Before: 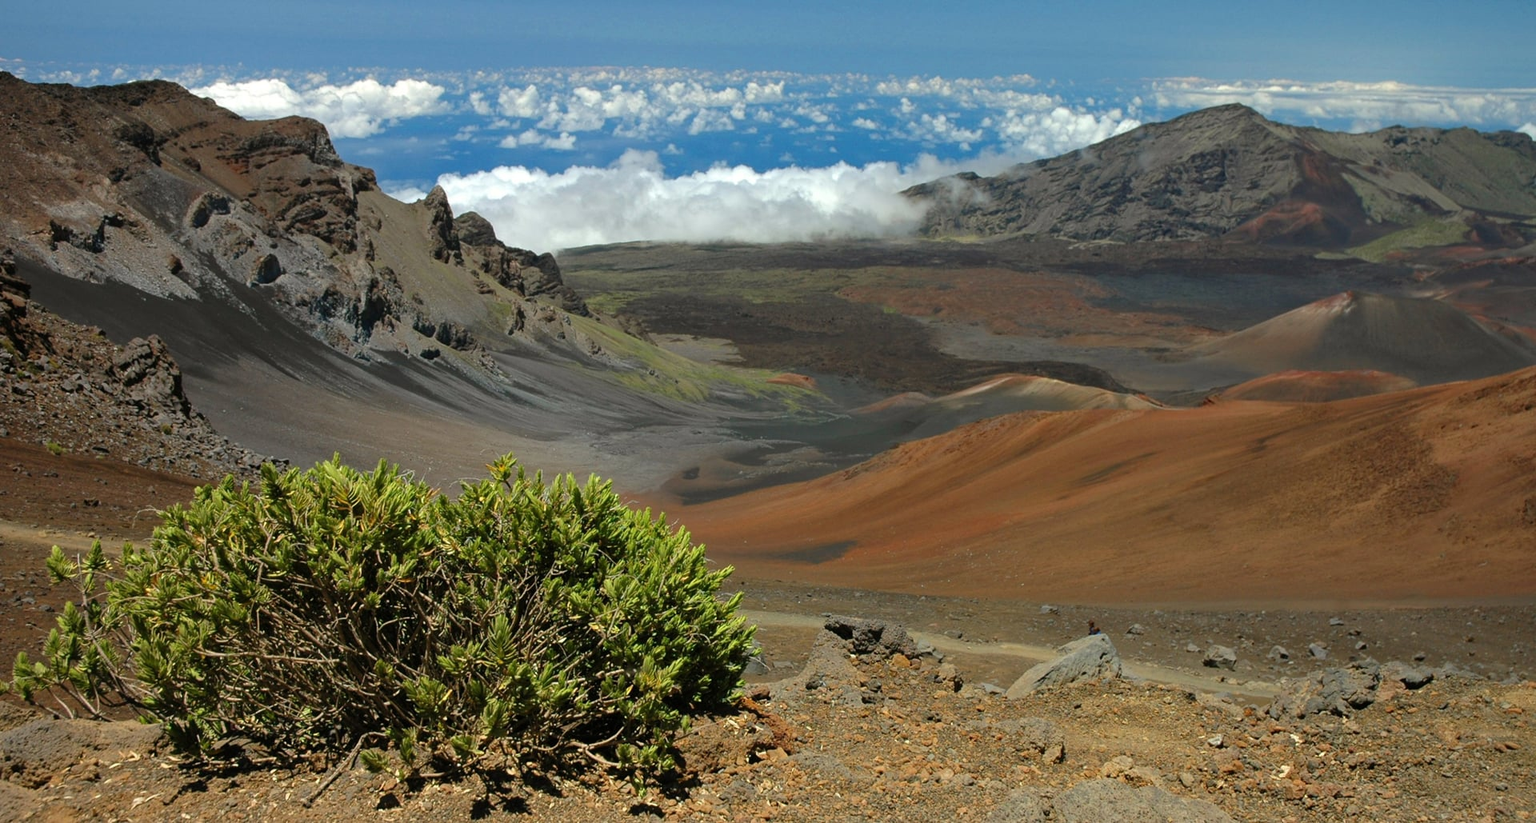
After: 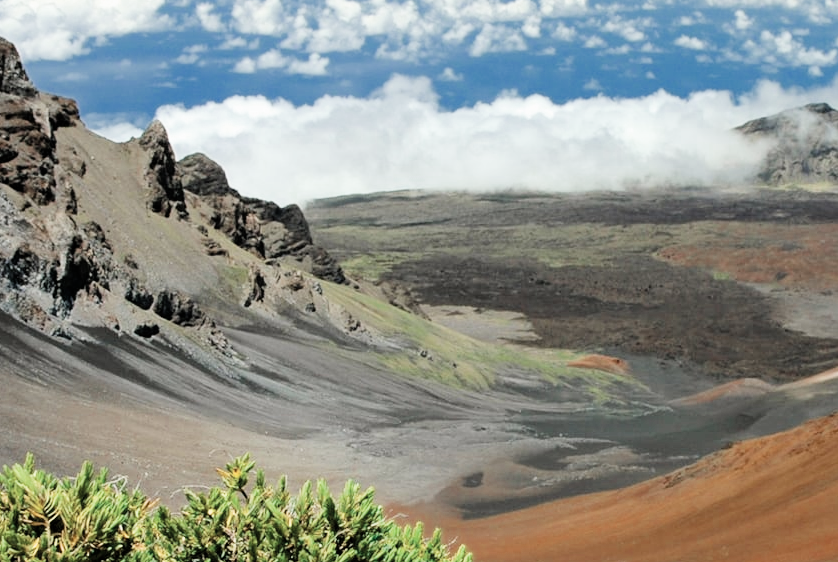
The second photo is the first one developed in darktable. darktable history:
crop: left 20.41%, top 10.907%, right 35.902%, bottom 34.388%
color zones: curves: ch0 [(0, 0.5) (0.125, 0.4) (0.25, 0.5) (0.375, 0.4) (0.5, 0.4) (0.625, 0.35) (0.75, 0.35) (0.875, 0.5)]; ch1 [(0, 0.35) (0.125, 0.45) (0.25, 0.35) (0.375, 0.35) (0.5, 0.35) (0.625, 0.35) (0.75, 0.45) (0.875, 0.35)]; ch2 [(0, 0.6) (0.125, 0.5) (0.25, 0.5) (0.375, 0.6) (0.5, 0.6) (0.625, 0.5) (0.75, 0.5) (0.875, 0.5)]
exposure: black level correction 0, exposure 1.095 EV, compensate highlight preservation false
filmic rgb: black relative exposure -5.09 EV, white relative exposure 3.98 EV, threshold 3.03 EV, hardness 2.89, contrast 1.299, enable highlight reconstruction true
